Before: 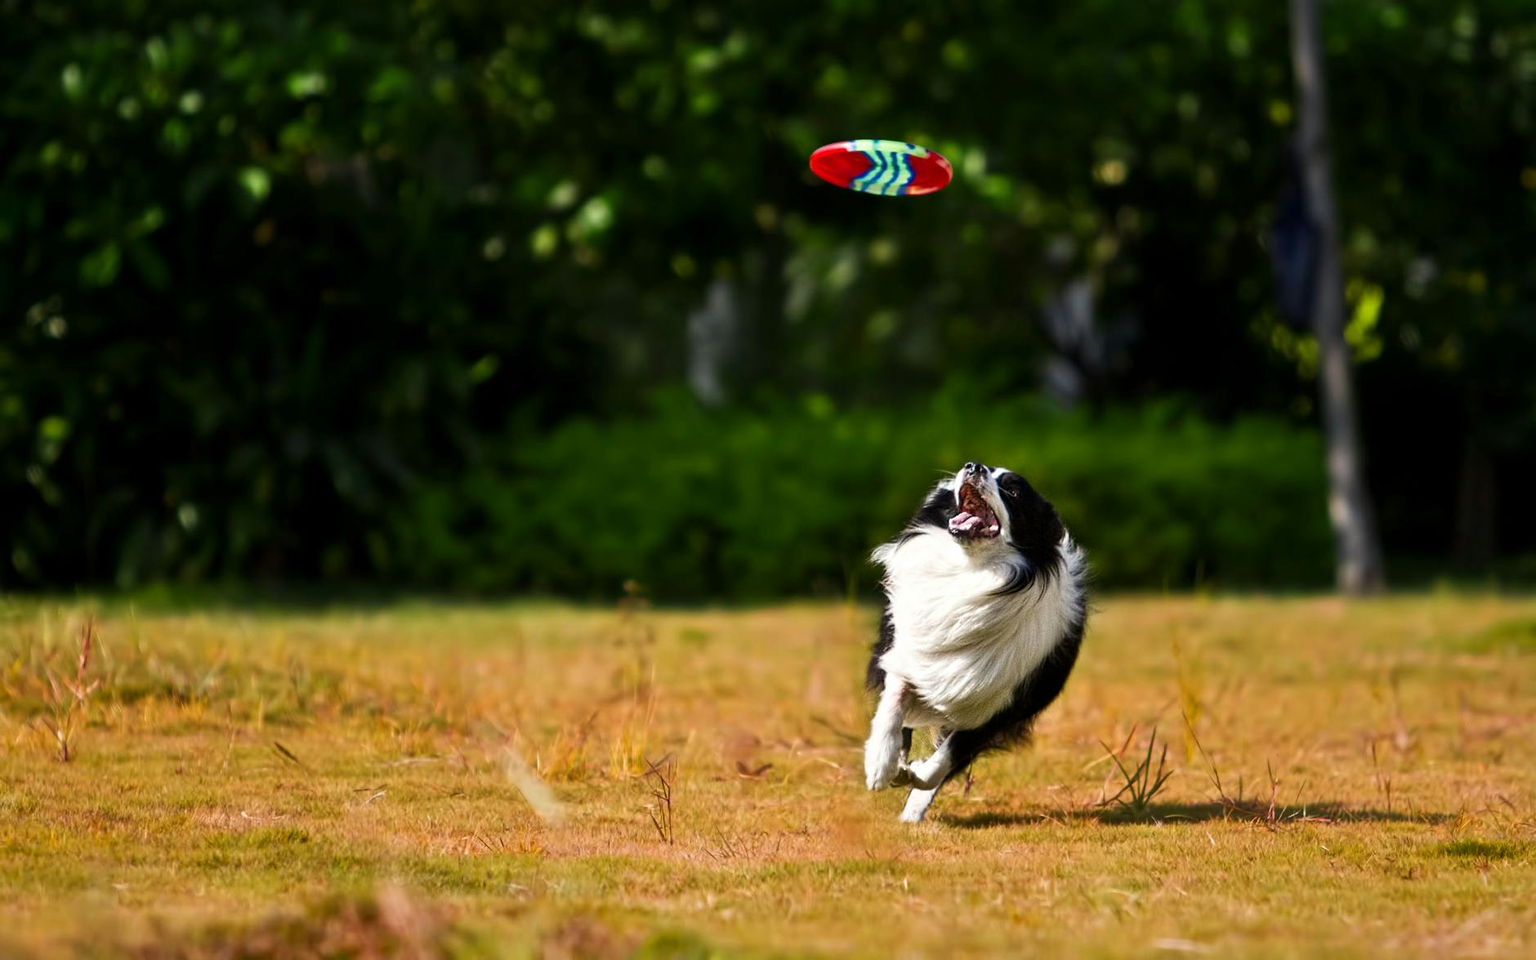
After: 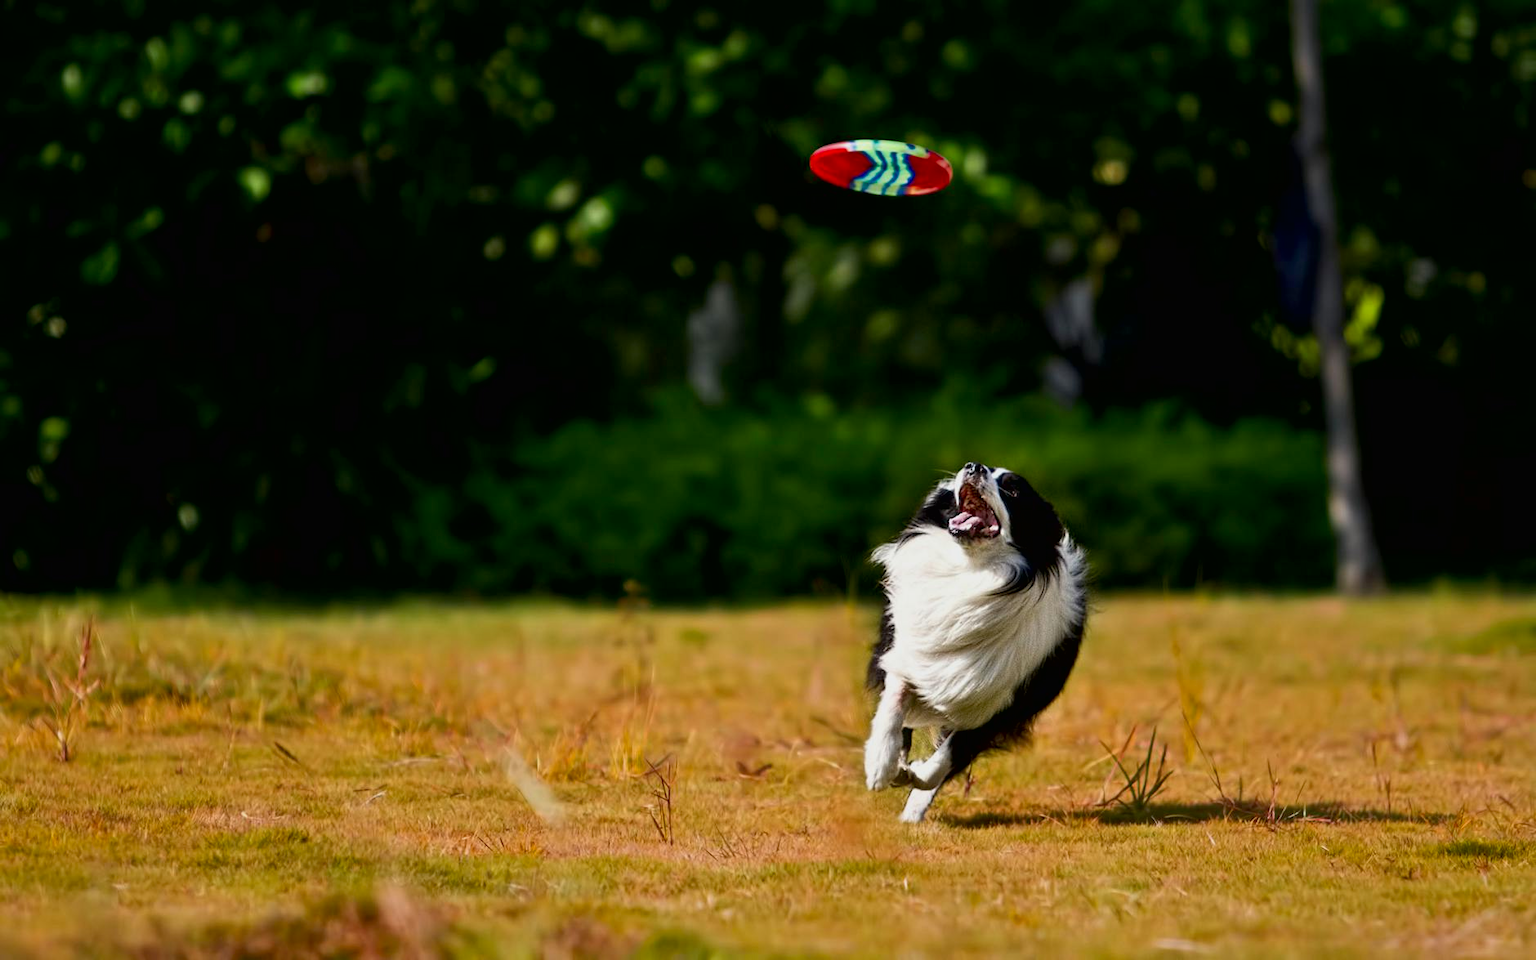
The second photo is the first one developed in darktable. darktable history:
exposure: black level correction 0.006, exposure -0.221 EV, compensate highlight preservation false
contrast brightness saturation: contrast -0.017, brightness -0.014, saturation 0.038
